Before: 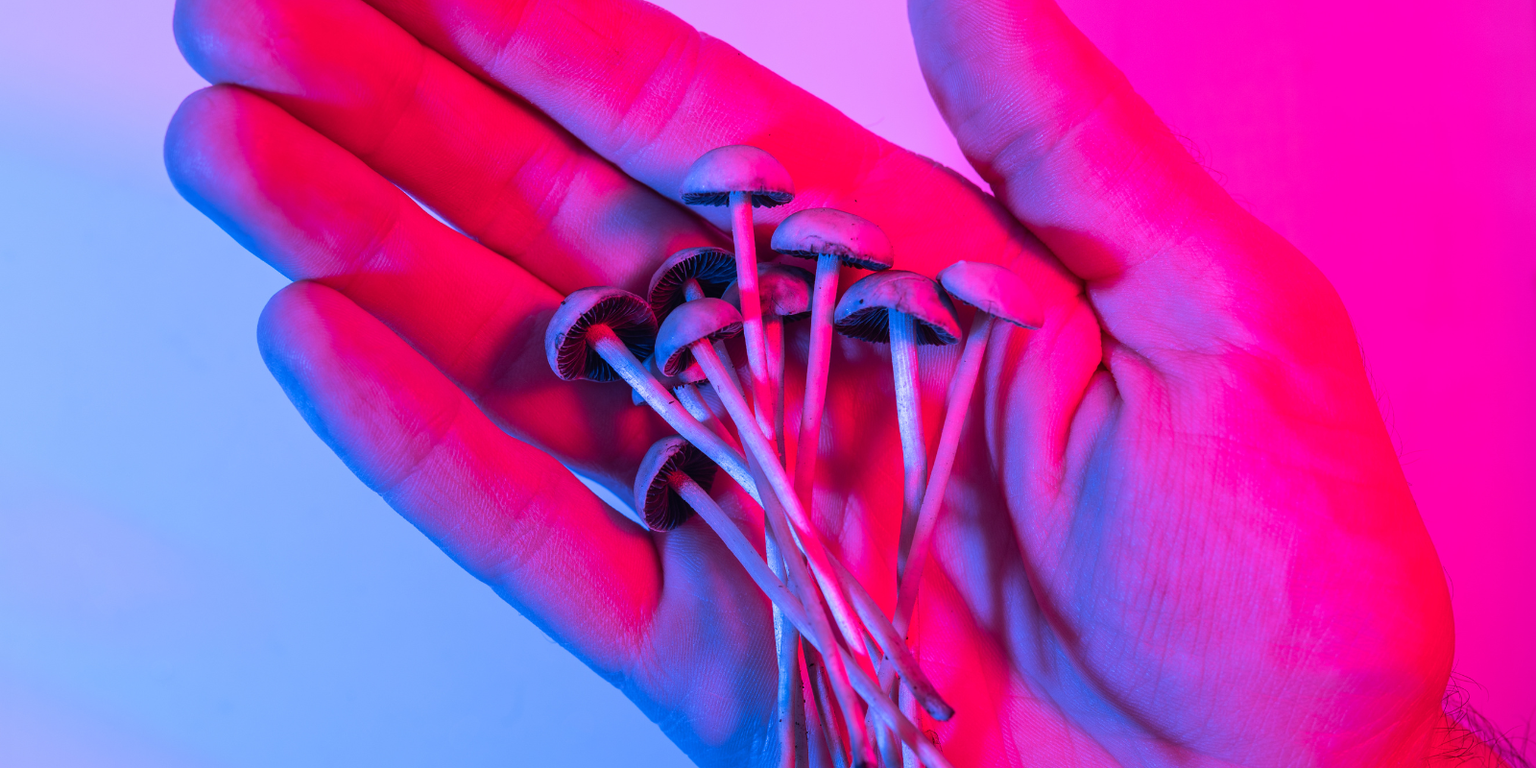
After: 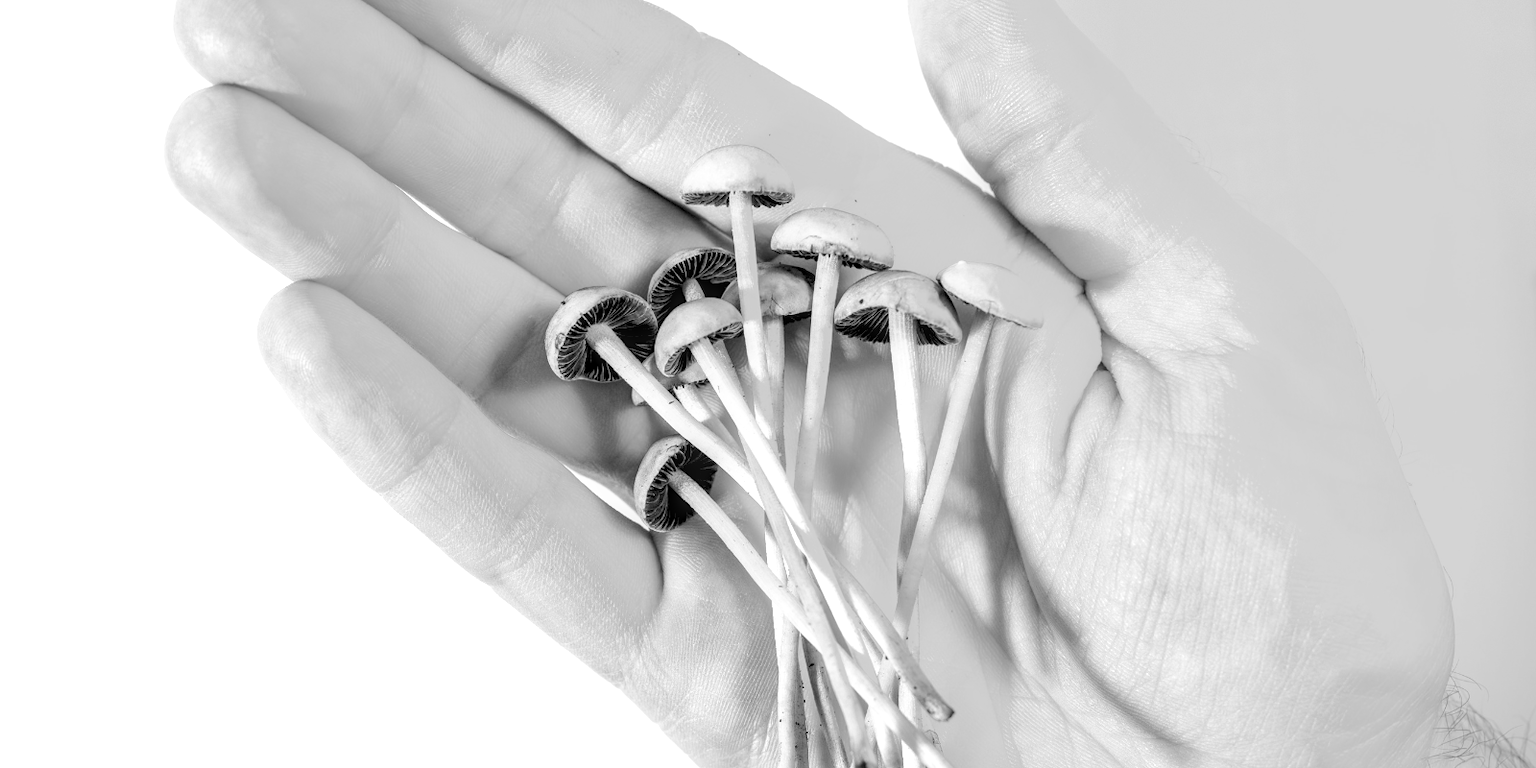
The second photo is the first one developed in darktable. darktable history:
exposure: black level correction 0, exposure 1.45 EV, compensate exposure bias true, compensate highlight preservation false
base curve: curves: ch0 [(0, 0) (0.495, 0.917) (1, 1)], preserve colors none
local contrast: on, module defaults
monochrome: on, module defaults
rgb levels: levels [[0.013, 0.434, 0.89], [0, 0.5, 1], [0, 0.5, 1]]
